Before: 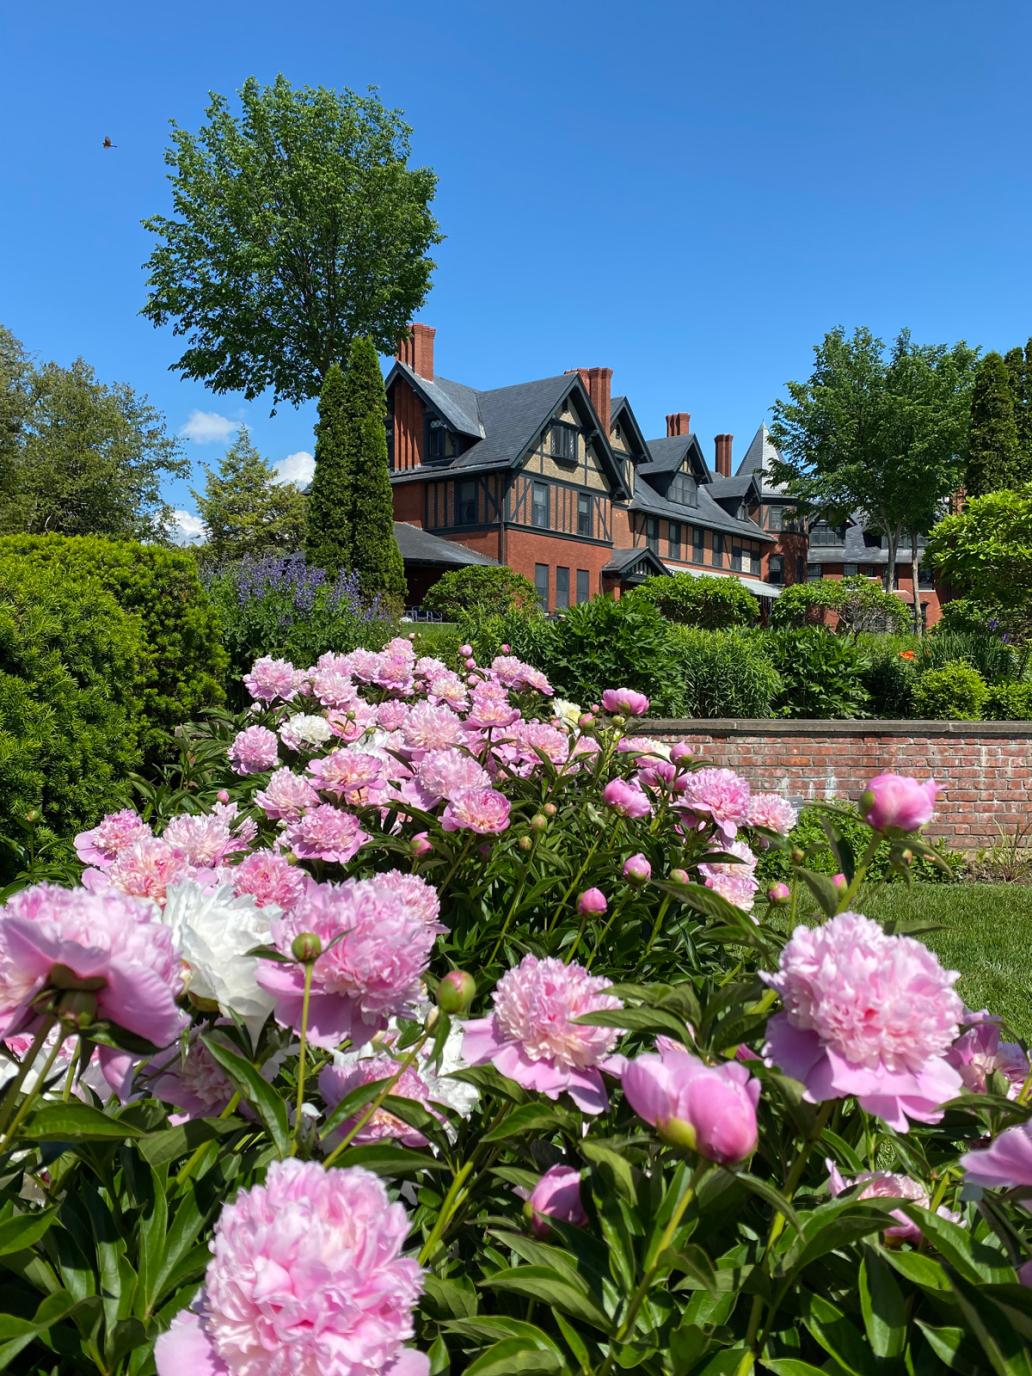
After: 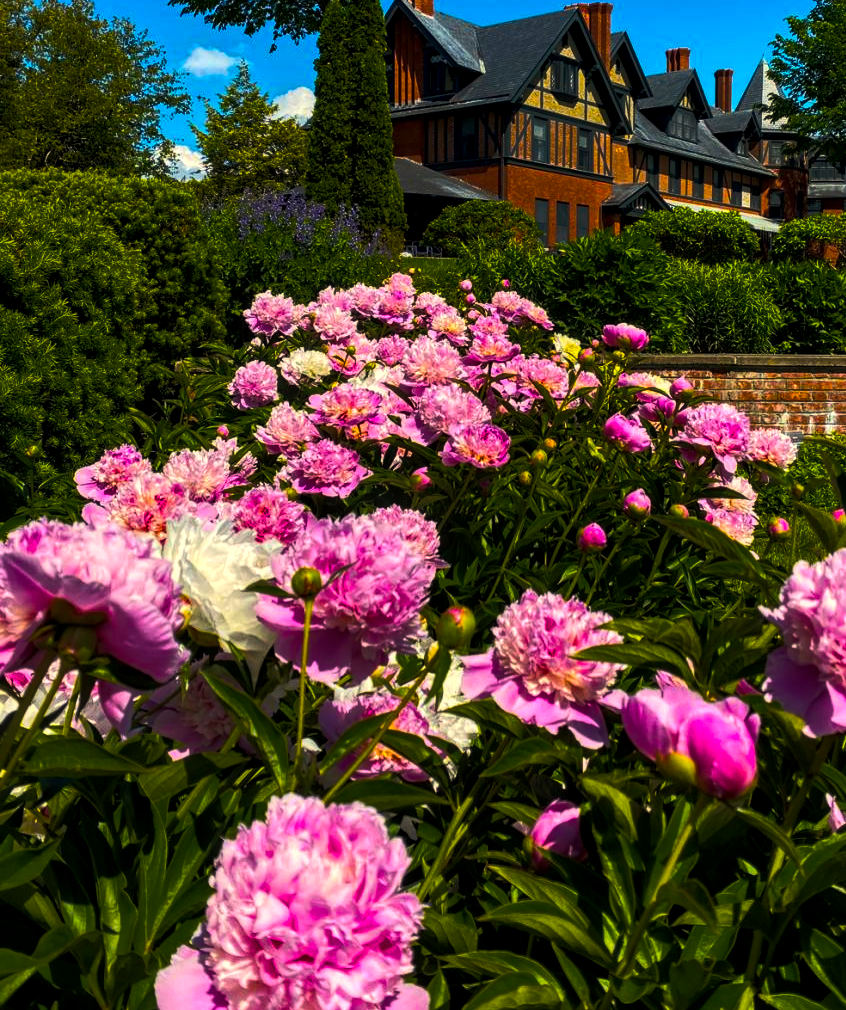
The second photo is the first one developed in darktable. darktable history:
crop: top 26.531%, right 17.959%
local contrast: detail 130%
white balance: red 1.045, blue 0.932
color balance rgb: linear chroma grading › global chroma 40.15%, perceptual saturation grading › global saturation 60.58%, perceptual saturation grading › highlights 20.44%, perceptual saturation grading › shadows -50.36%, perceptual brilliance grading › highlights 2.19%, perceptual brilliance grading › mid-tones -50.36%, perceptual brilliance grading › shadows -50.36%
